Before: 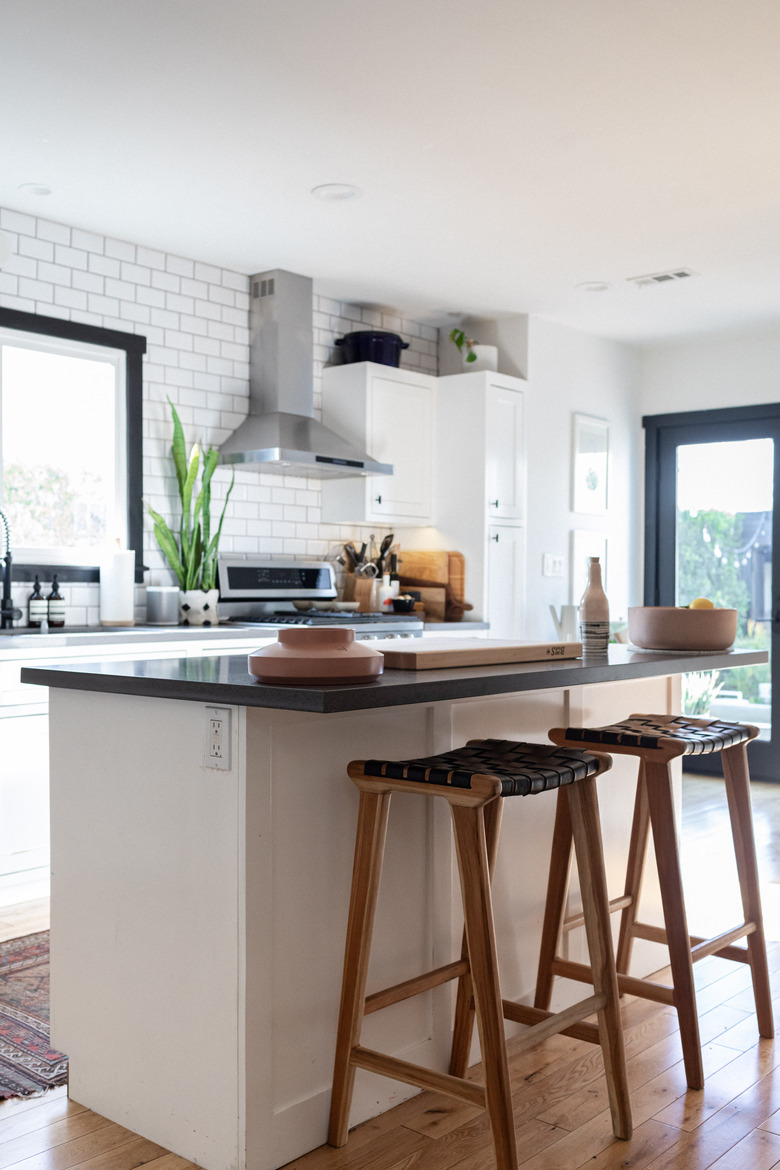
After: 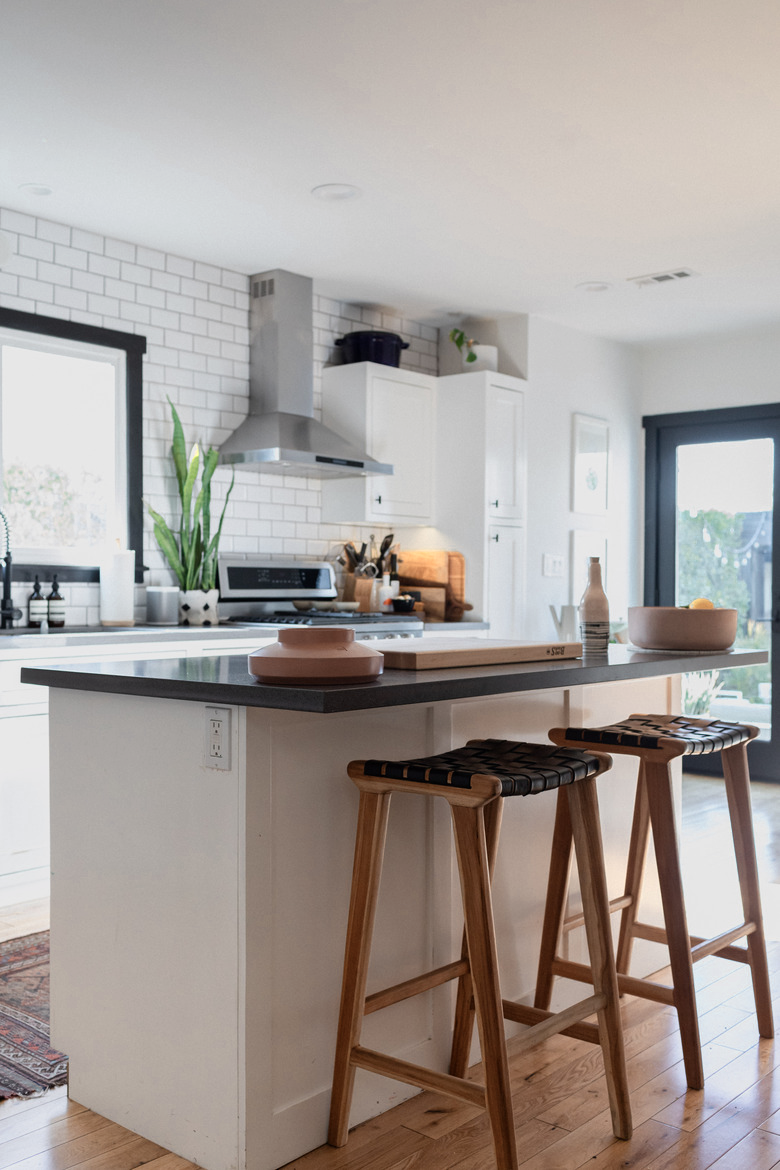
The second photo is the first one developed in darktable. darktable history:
exposure: black level correction 0, exposure 0.7 EV, compensate exposure bias true, compensate highlight preservation false
color zones: curves: ch0 [(0.018, 0.548) (0.197, 0.654) (0.425, 0.447) (0.605, 0.658) (0.732, 0.579)]; ch1 [(0.105, 0.531) (0.224, 0.531) (0.386, 0.39) (0.618, 0.456) (0.732, 0.456) (0.956, 0.421)]; ch2 [(0.039, 0.583) (0.215, 0.465) (0.399, 0.544) (0.465, 0.548) (0.614, 0.447) (0.724, 0.43) (0.882, 0.623) (0.956, 0.632)]
